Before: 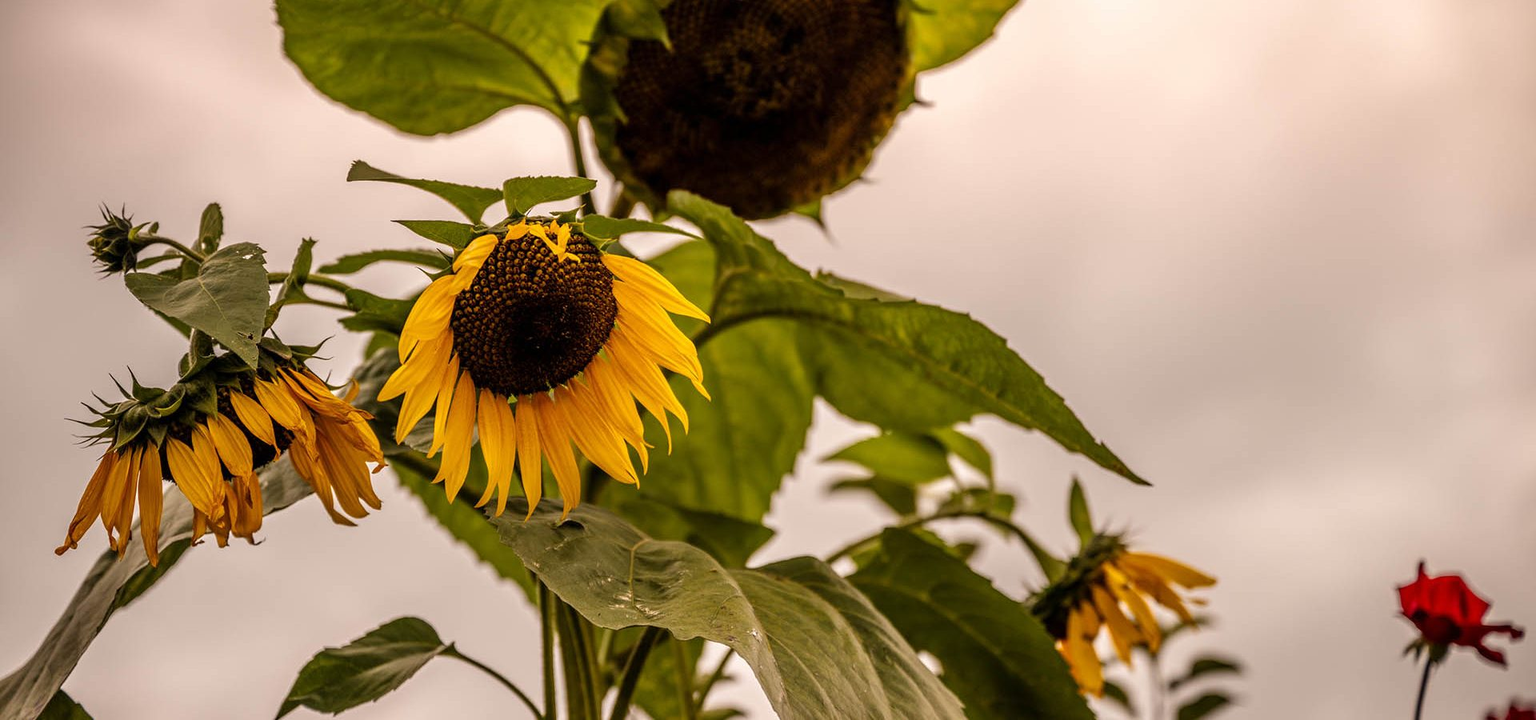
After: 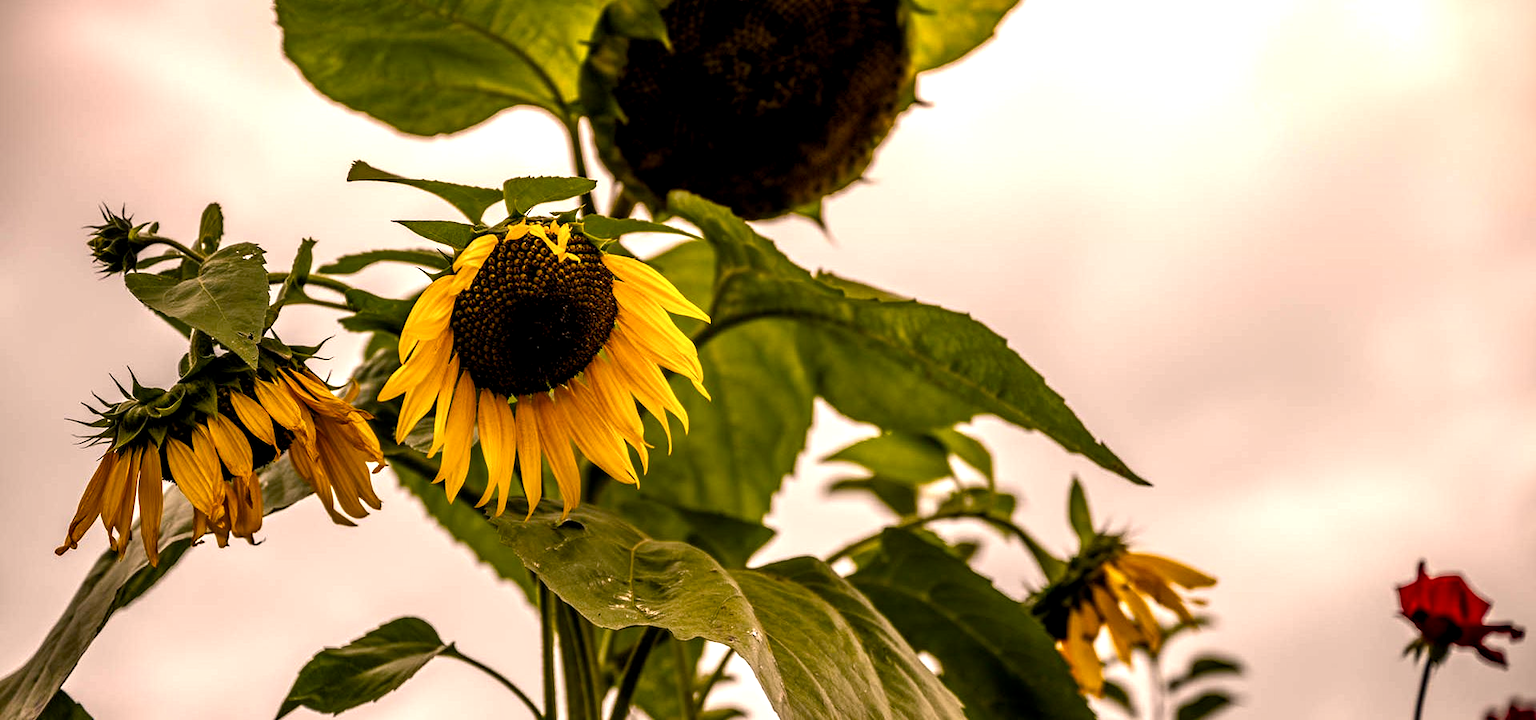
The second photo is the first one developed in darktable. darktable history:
white balance: red 0.982, blue 1.018
tone equalizer: on, module defaults
color balance rgb: shadows lift › chroma 2%, shadows lift › hue 185.64°, power › luminance 1.48%, highlights gain › chroma 3%, highlights gain › hue 54.51°, global offset › luminance -0.4%, perceptual saturation grading › highlights -18.47%, perceptual saturation grading › mid-tones 6.62%, perceptual saturation grading › shadows 28.22%, perceptual brilliance grading › highlights 15.68%, perceptual brilliance grading › shadows -14.29%, global vibrance 25.96%, contrast 6.45%
